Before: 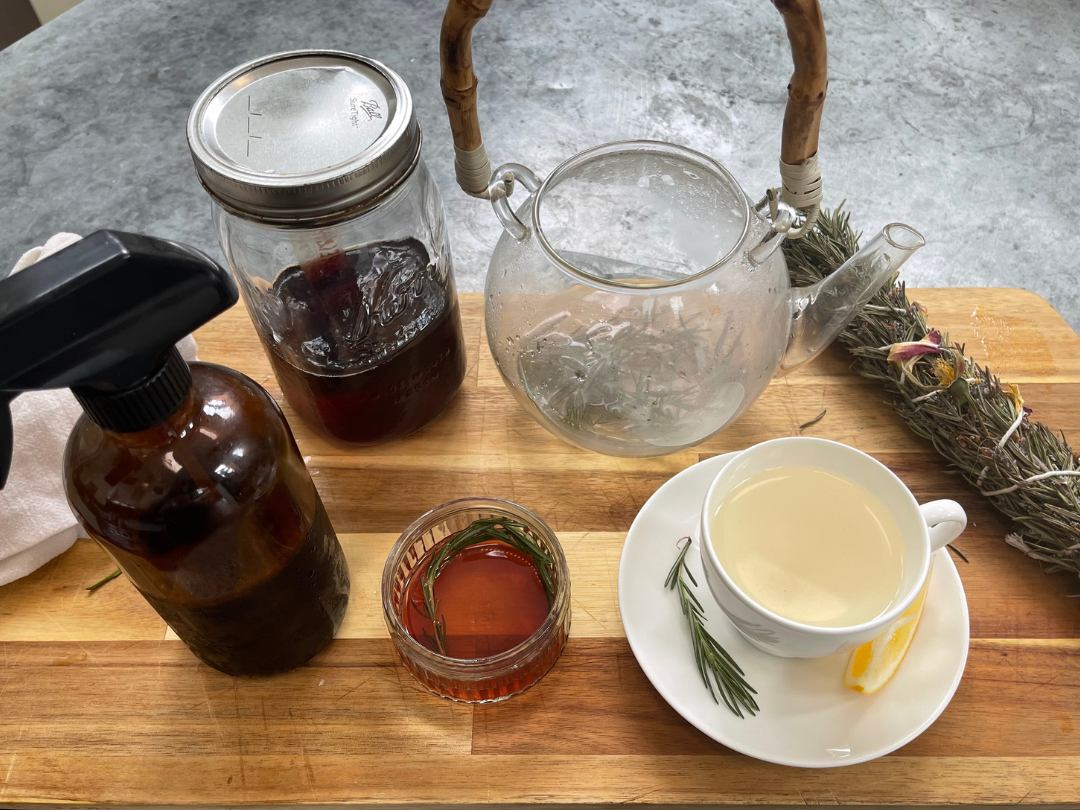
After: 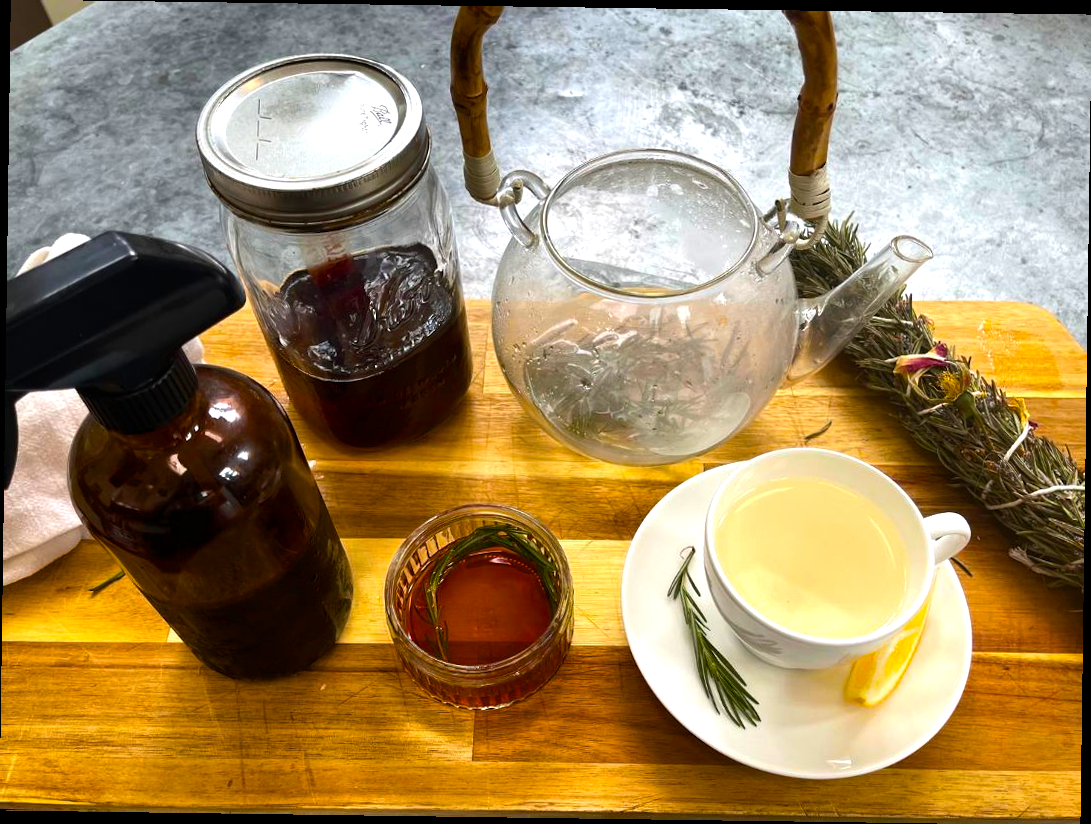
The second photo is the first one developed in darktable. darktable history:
color balance rgb: linear chroma grading › global chroma 9%, perceptual saturation grading › global saturation 36%, perceptual saturation grading › shadows 35%, perceptual brilliance grading › global brilliance 15%, perceptual brilliance grading › shadows -35%, global vibrance 15%
rotate and perspective: rotation 0.8°, automatic cropping off
